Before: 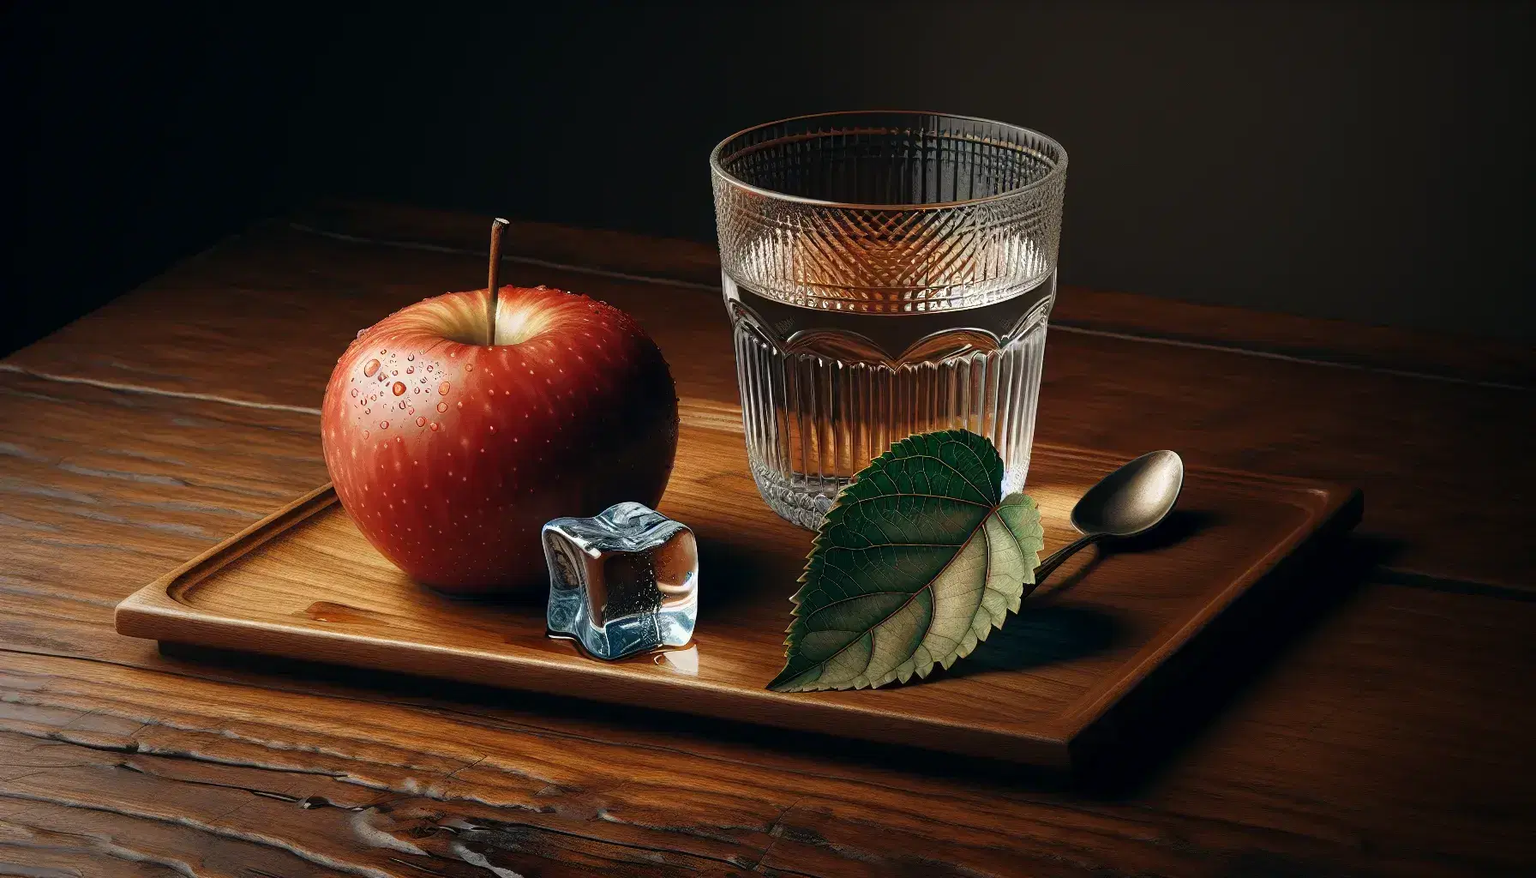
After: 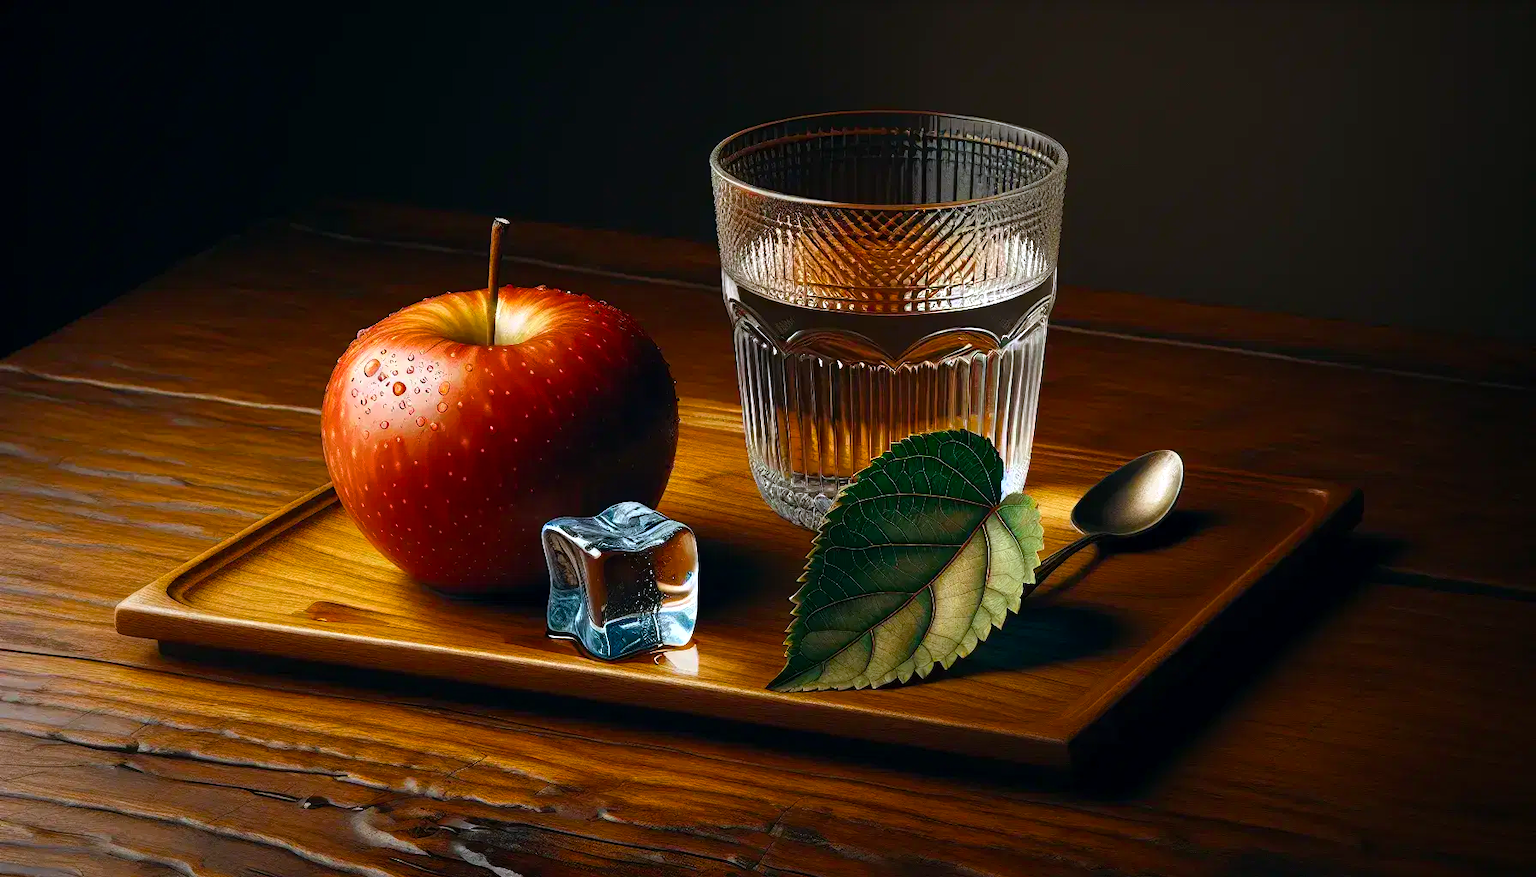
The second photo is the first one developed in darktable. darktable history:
color balance rgb: shadows lift › luminance -9.733%, highlights gain › luminance 16.483%, highlights gain › chroma 2.936%, highlights gain › hue 259.05°, white fulcrum 0.08 EV, linear chroma grading › global chroma 9.946%, perceptual saturation grading › global saturation 30.893%, global vibrance 20%
